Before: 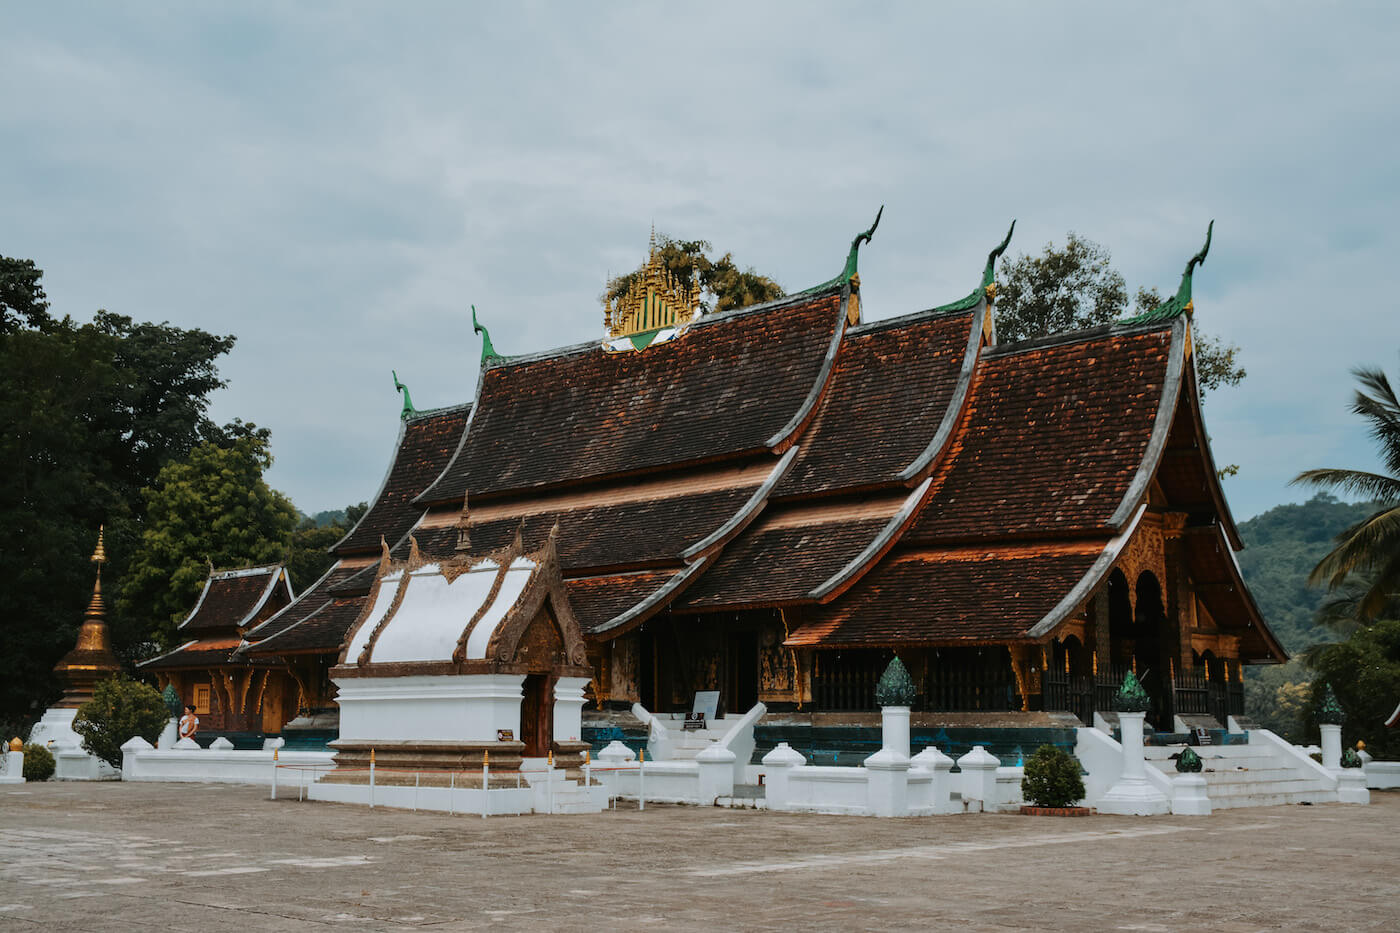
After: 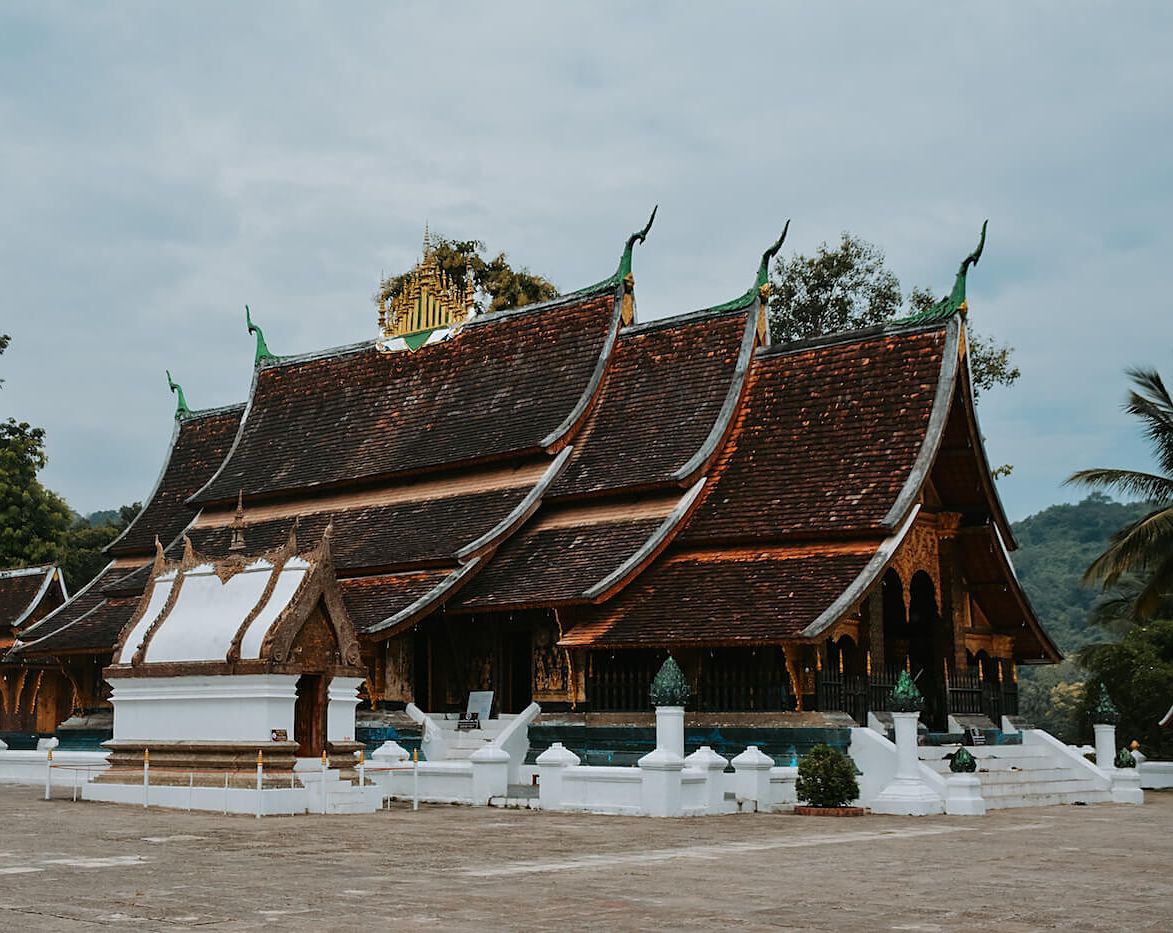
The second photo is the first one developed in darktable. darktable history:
crop: left 16.145%
sharpen: radius 1.864, amount 0.398, threshold 1.271
